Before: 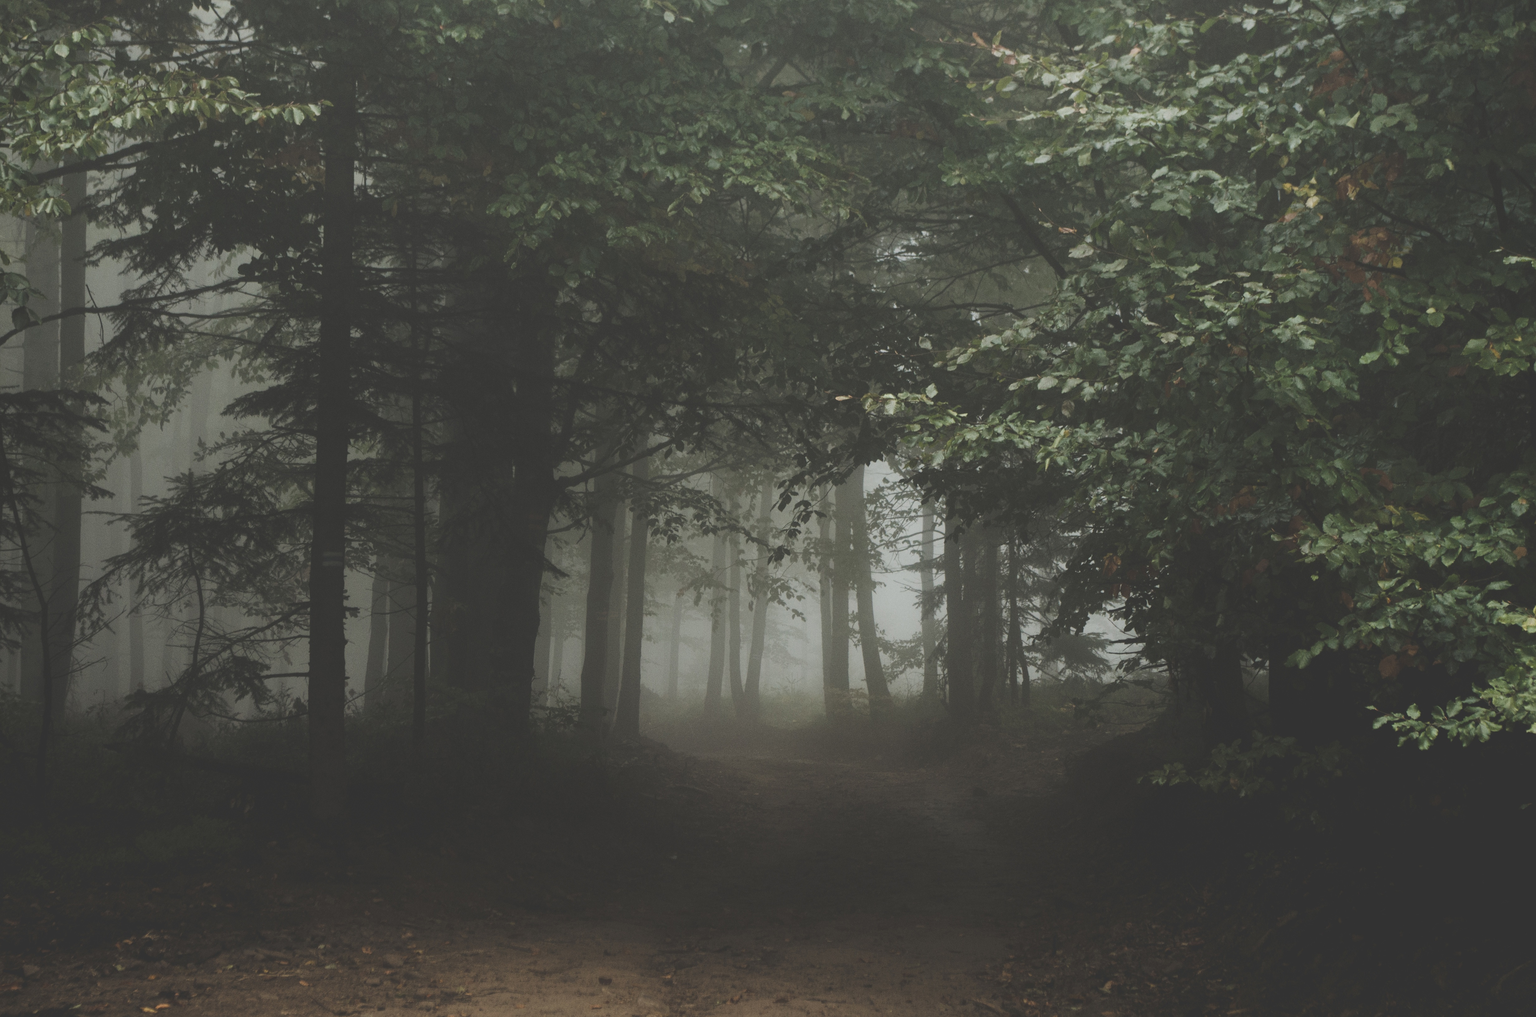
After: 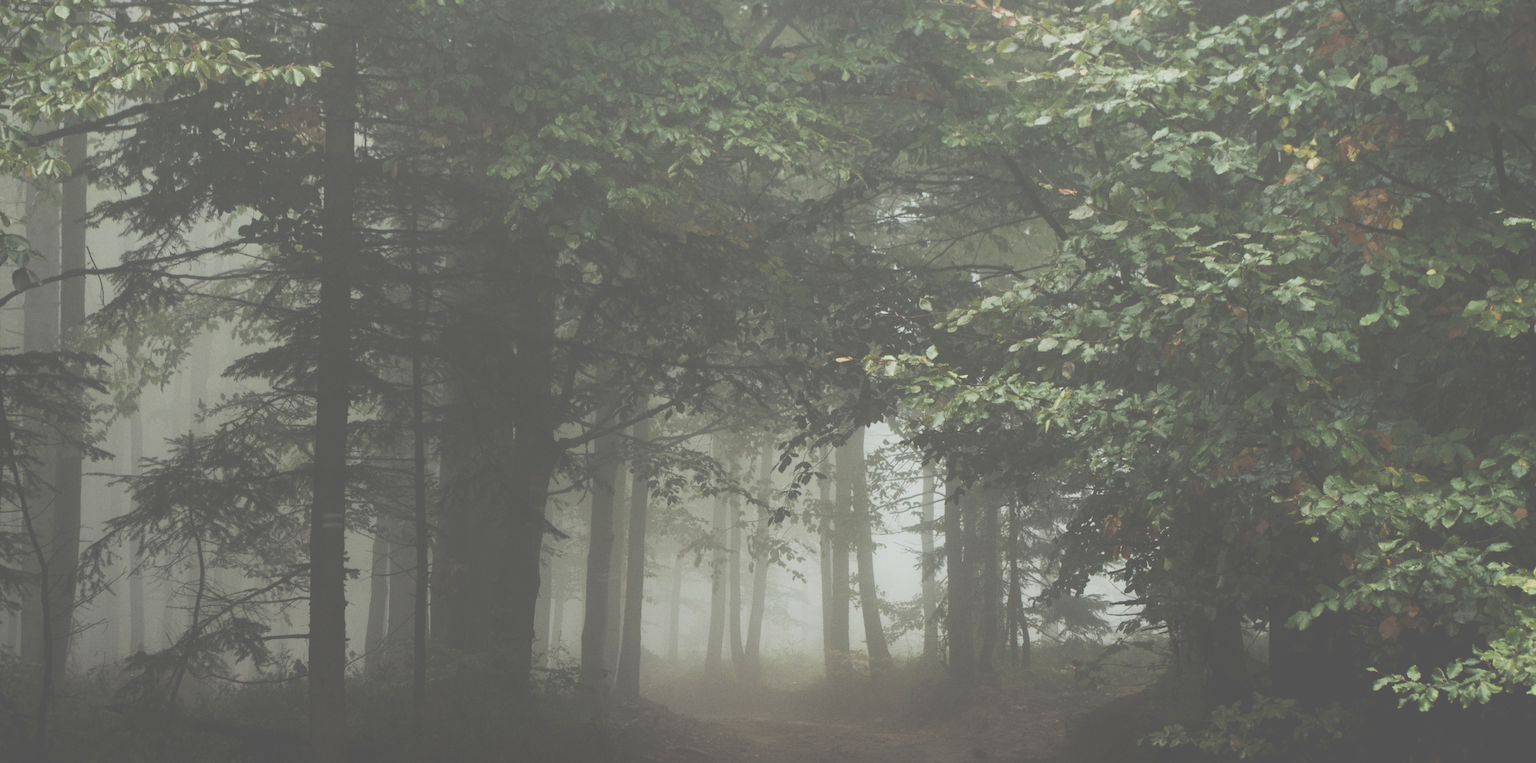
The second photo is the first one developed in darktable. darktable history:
contrast brightness saturation: contrast 0.1, brightness 0.3, saturation 0.14
crop: top 3.857%, bottom 21.132%
